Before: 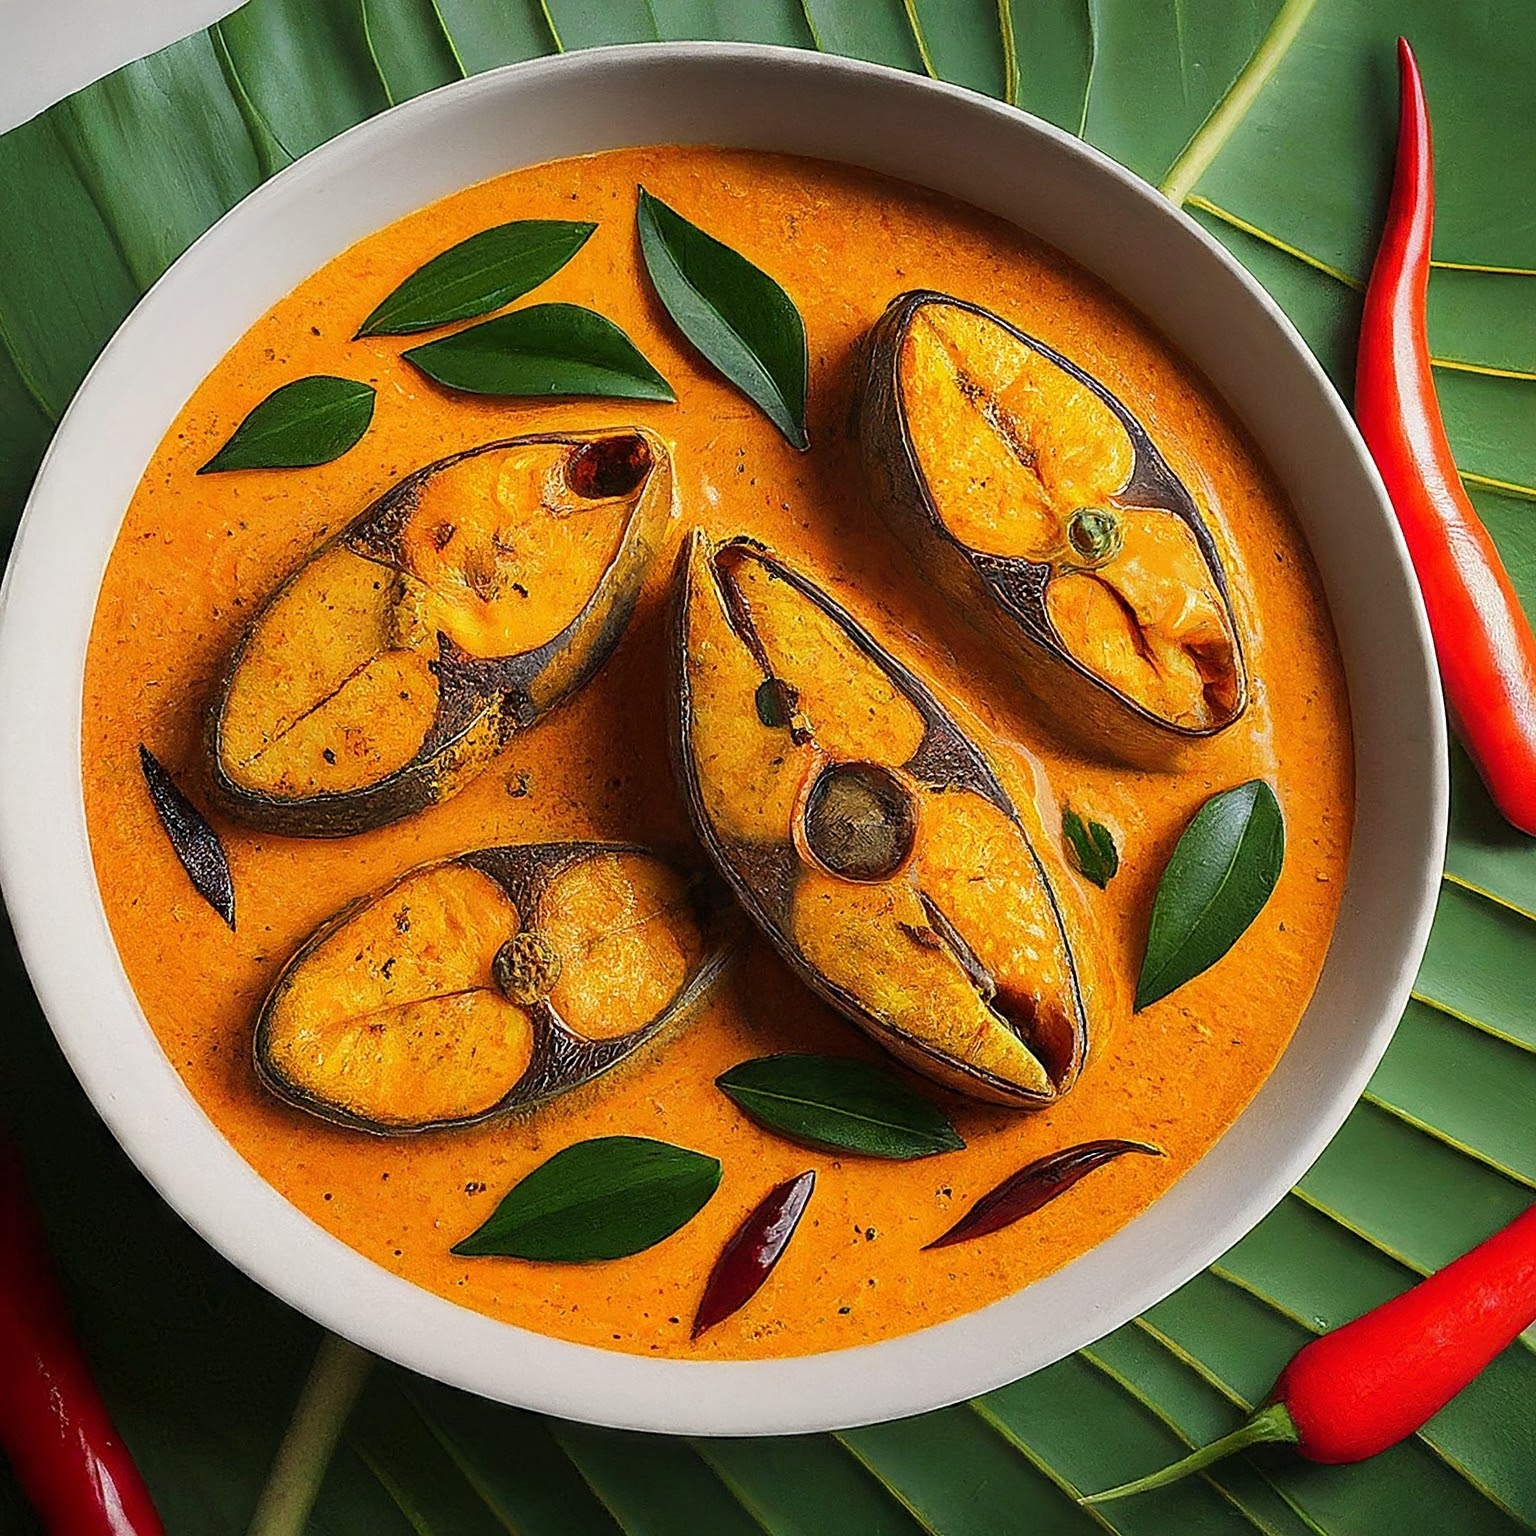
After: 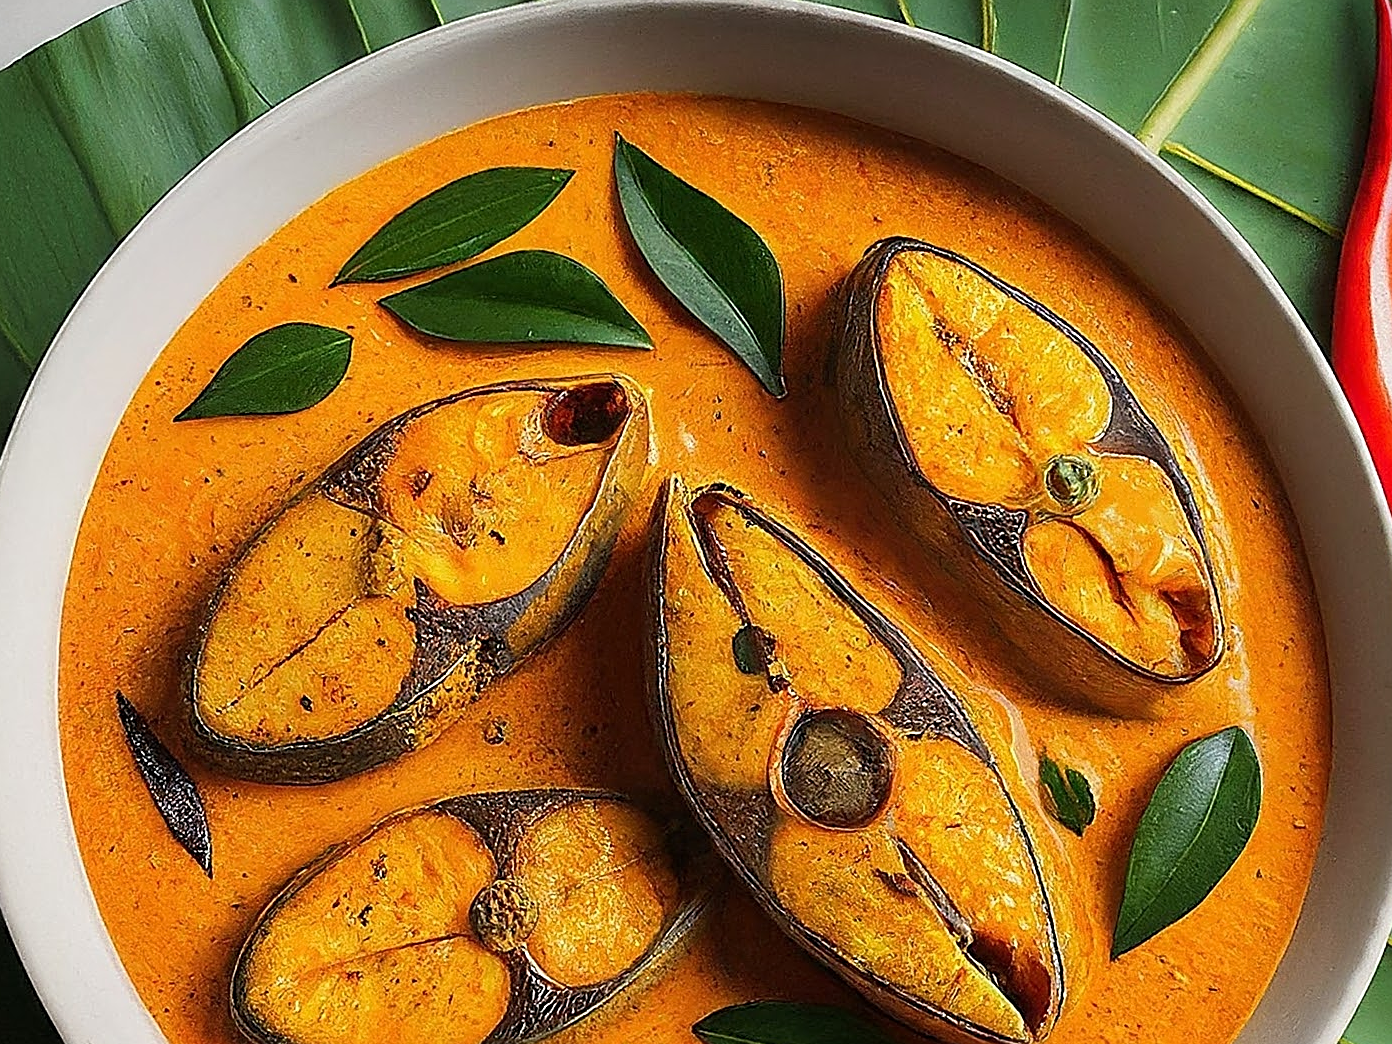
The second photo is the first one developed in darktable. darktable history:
crop: left 1.509%, top 3.452%, right 7.696%, bottom 28.452%
shadows and highlights: radius 334.93, shadows 63.48, highlights 6.06, compress 87.7%, highlights color adjustment 39.73%, soften with gaussian
sharpen: on, module defaults
